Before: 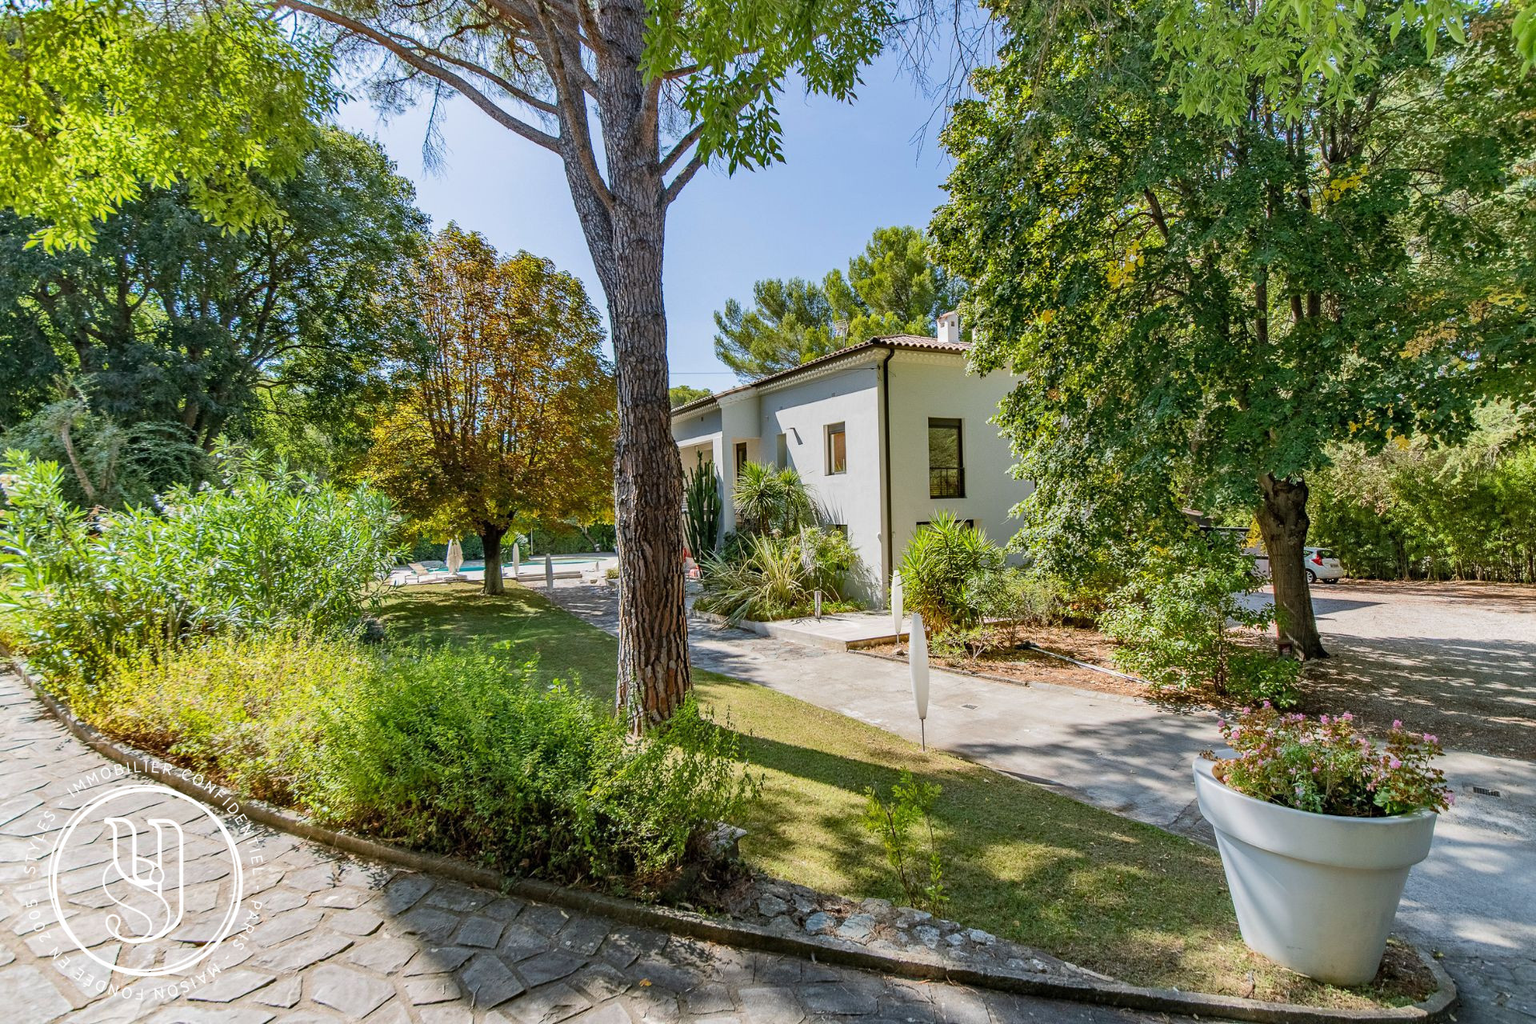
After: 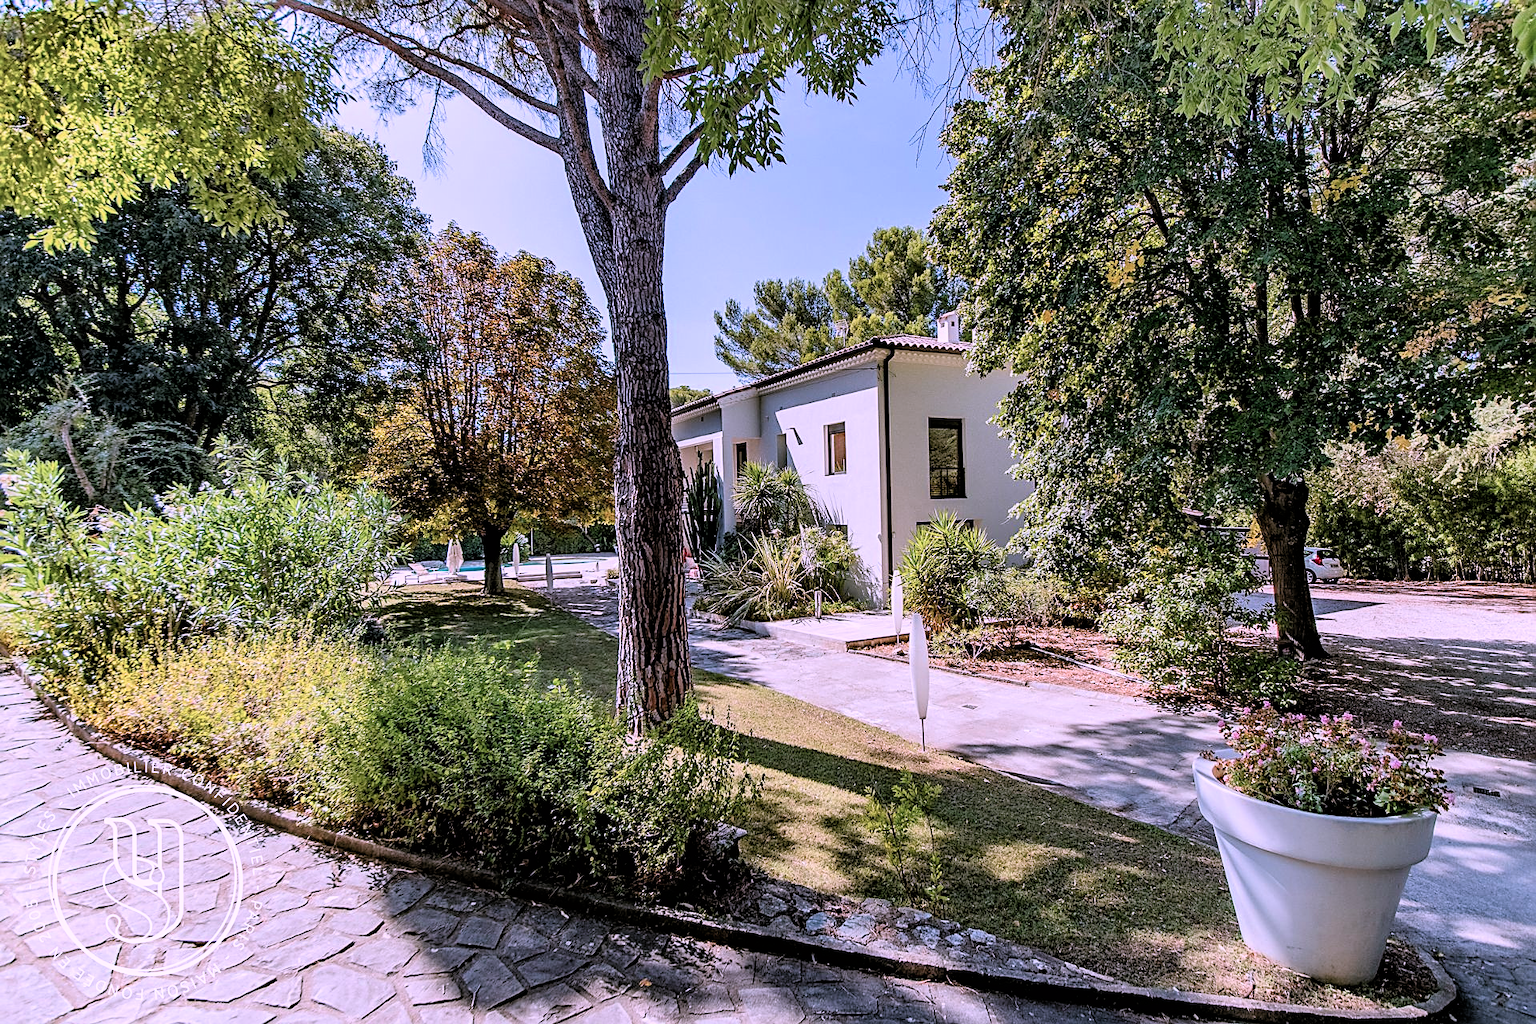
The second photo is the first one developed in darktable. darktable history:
color correction: highlights a* 15.03, highlights b* -25.07
sharpen: on, module defaults
tone equalizer: on, module defaults
filmic rgb: black relative exposure -3.72 EV, white relative exposure 2.77 EV, dynamic range scaling -5.32%, hardness 3.03
